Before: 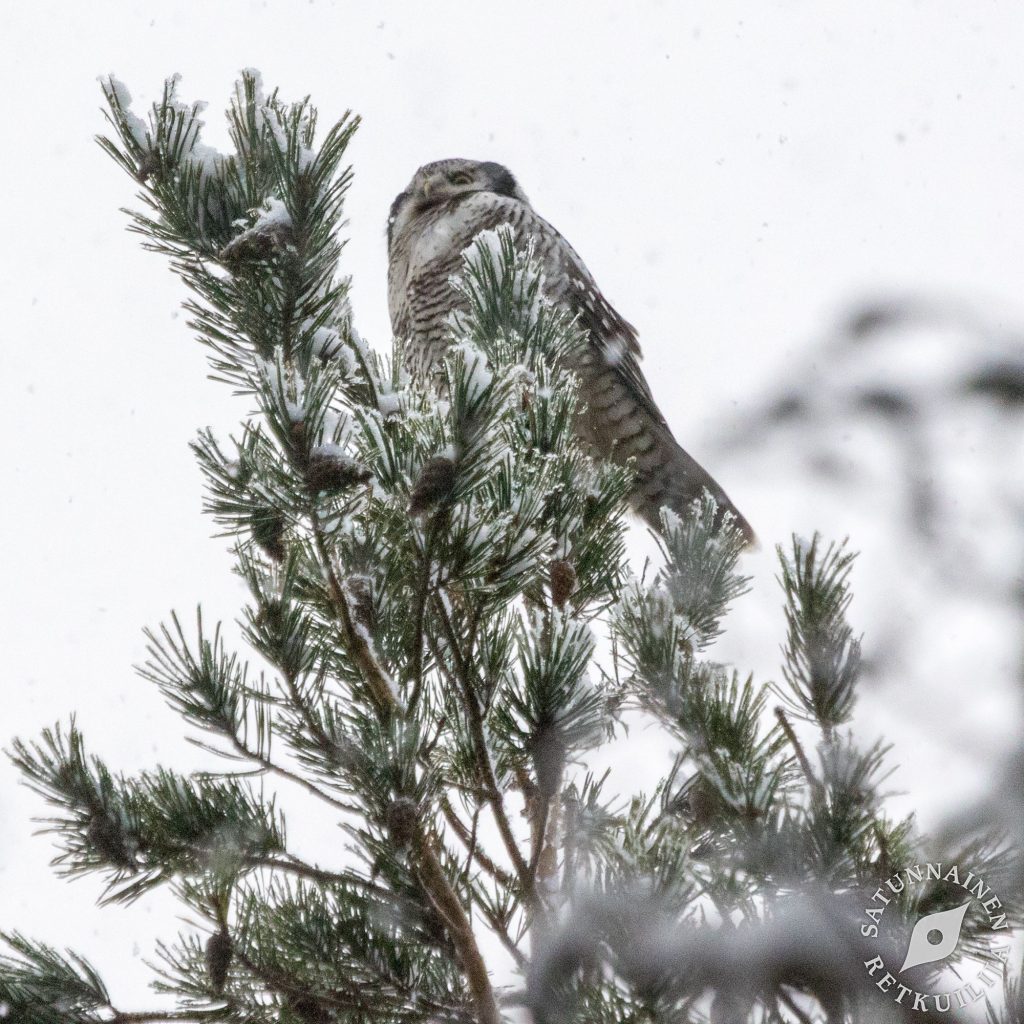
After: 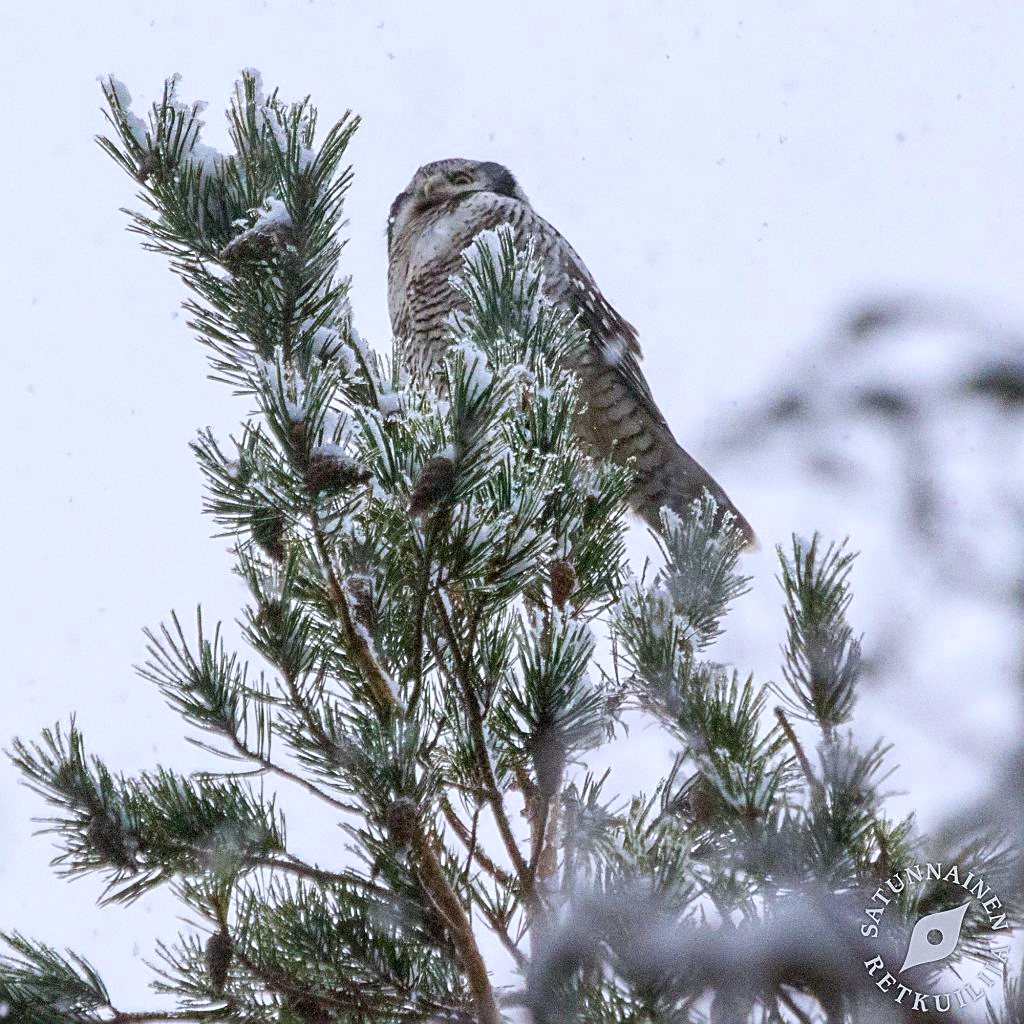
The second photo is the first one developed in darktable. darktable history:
color calibration: illuminant as shot in camera, x 0.358, y 0.373, temperature 4628.91 K
grain: coarseness 0.09 ISO
sharpen: on, module defaults
color zones: curves: ch0 [(0, 0.613) (0.01, 0.613) (0.245, 0.448) (0.498, 0.529) (0.642, 0.665) (0.879, 0.777) (0.99, 0.613)]; ch1 [(0, 0) (0.143, 0) (0.286, 0) (0.429, 0) (0.571, 0) (0.714, 0) (0.857, 0)], mix -138.01%
